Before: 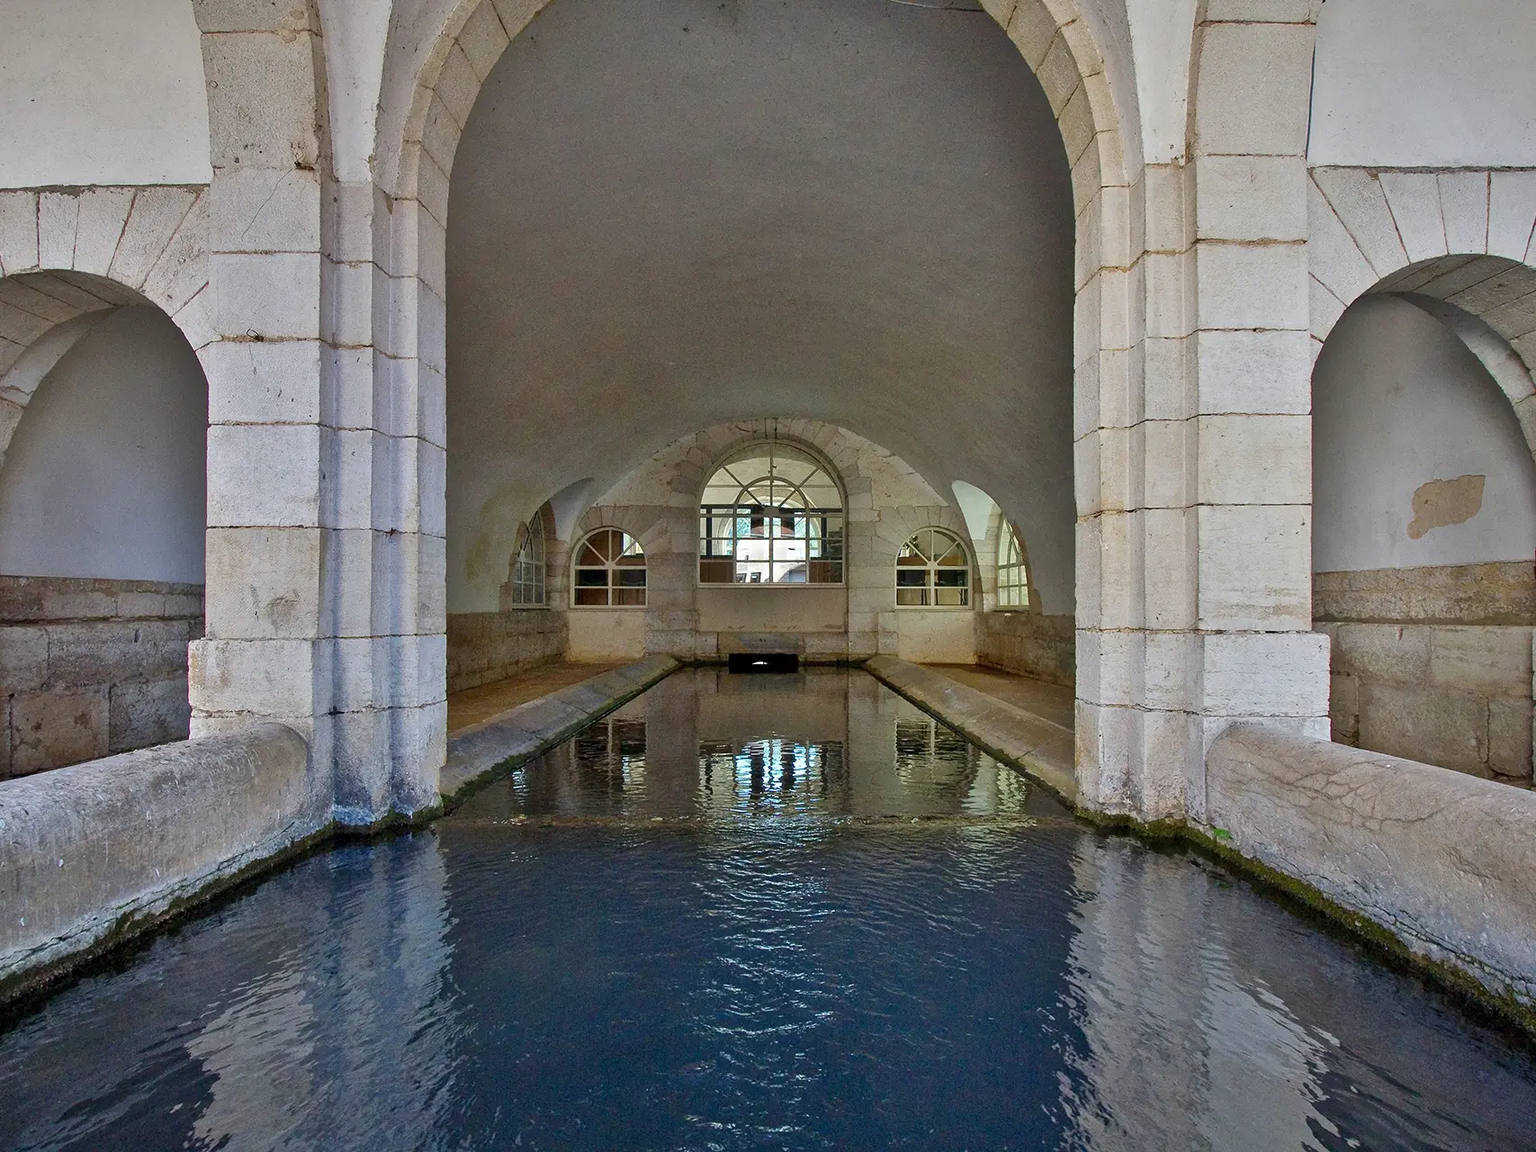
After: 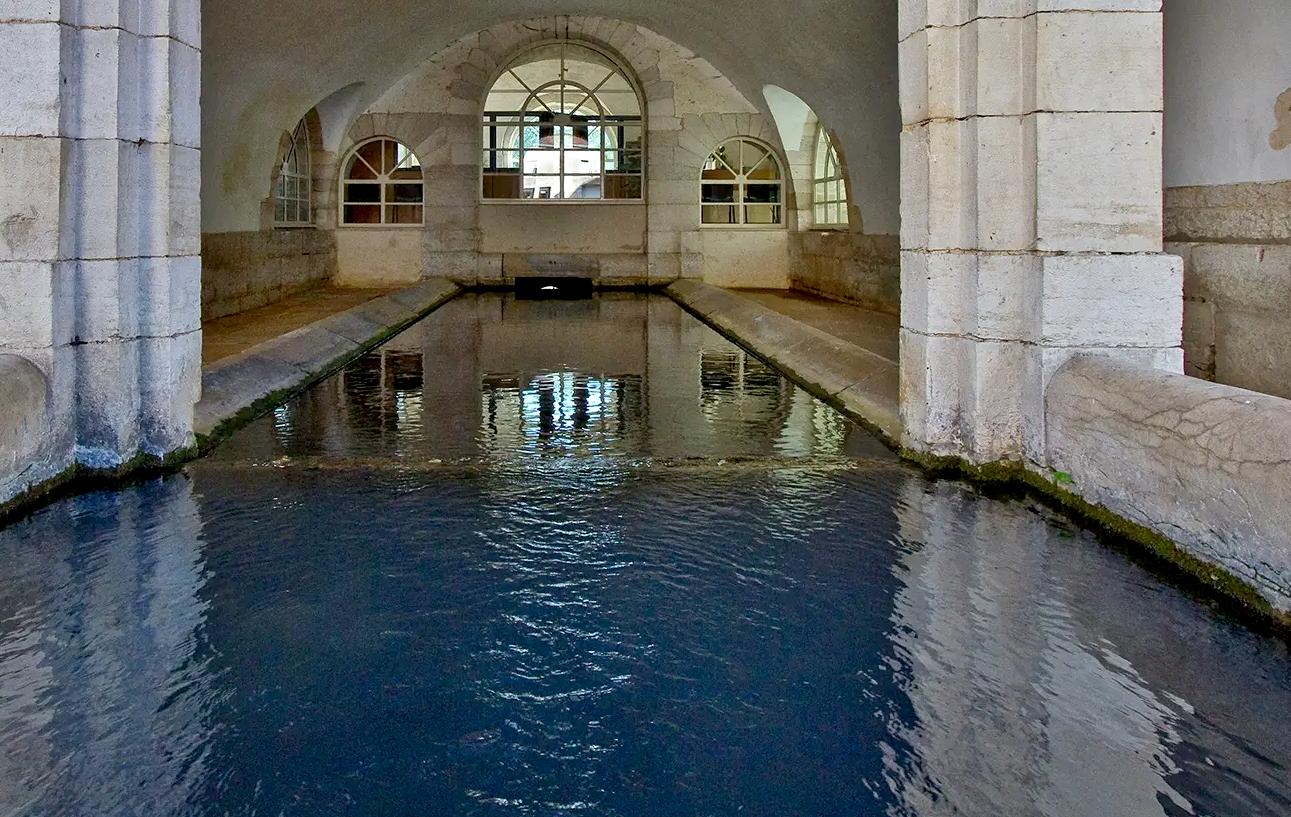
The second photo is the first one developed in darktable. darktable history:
exposure: black level correction 0.009, exposure 0.119 EV, compensate highlight preservation false
crop and rotate: left 17.299%, top 35.115%, right 7.015%, bottom 1.024%
